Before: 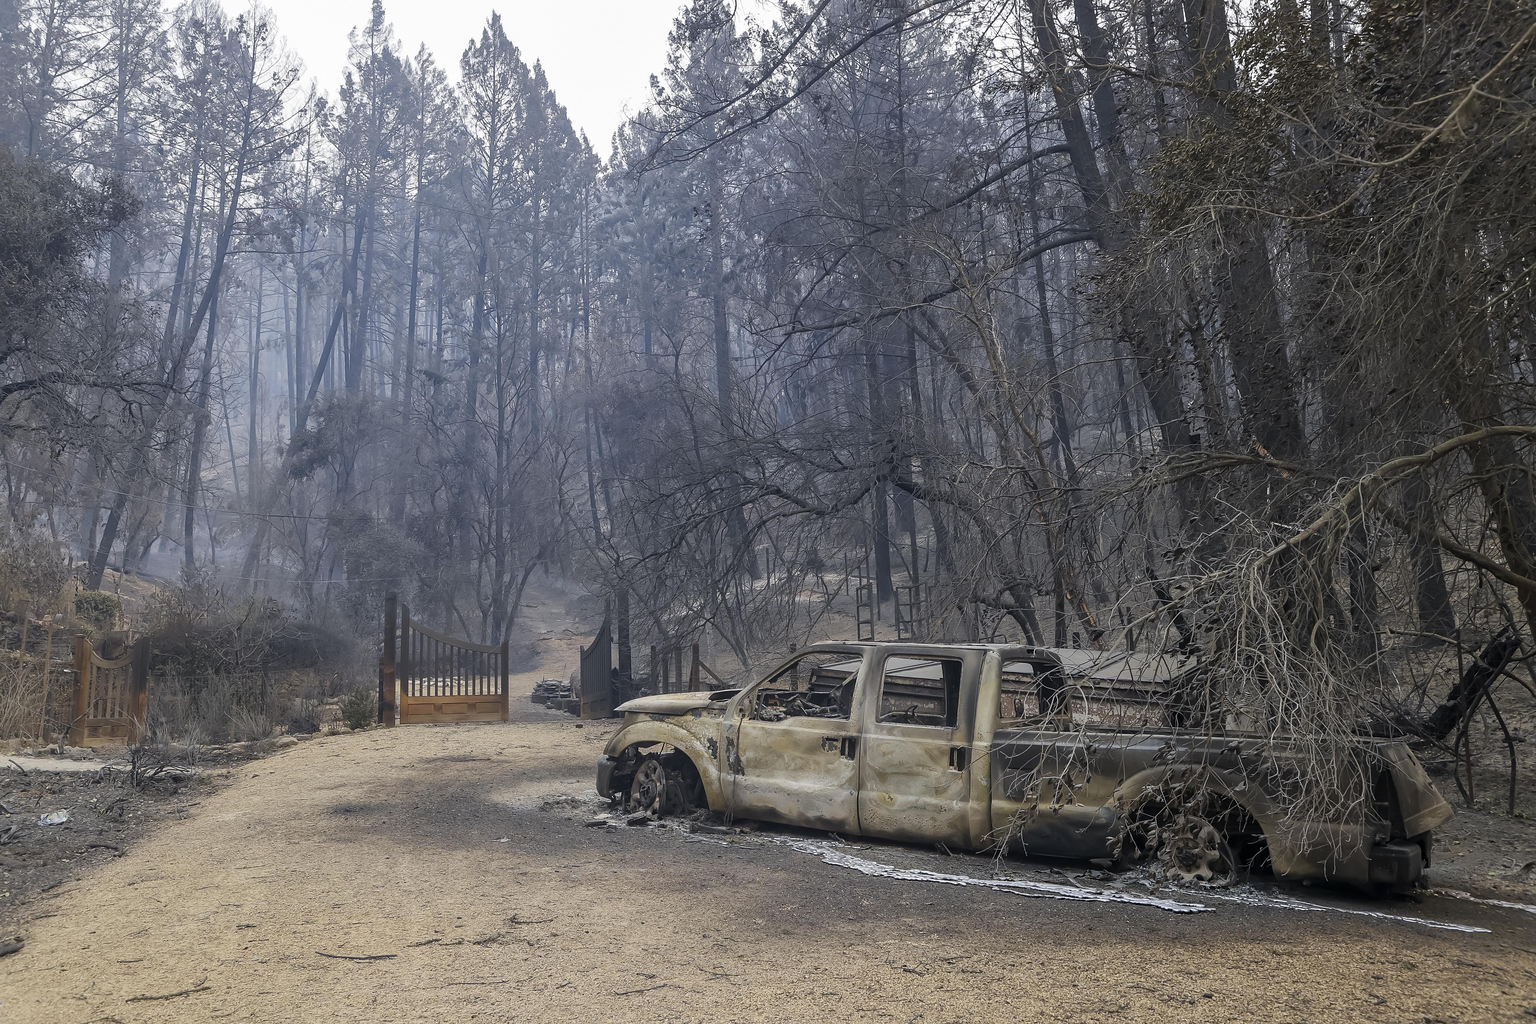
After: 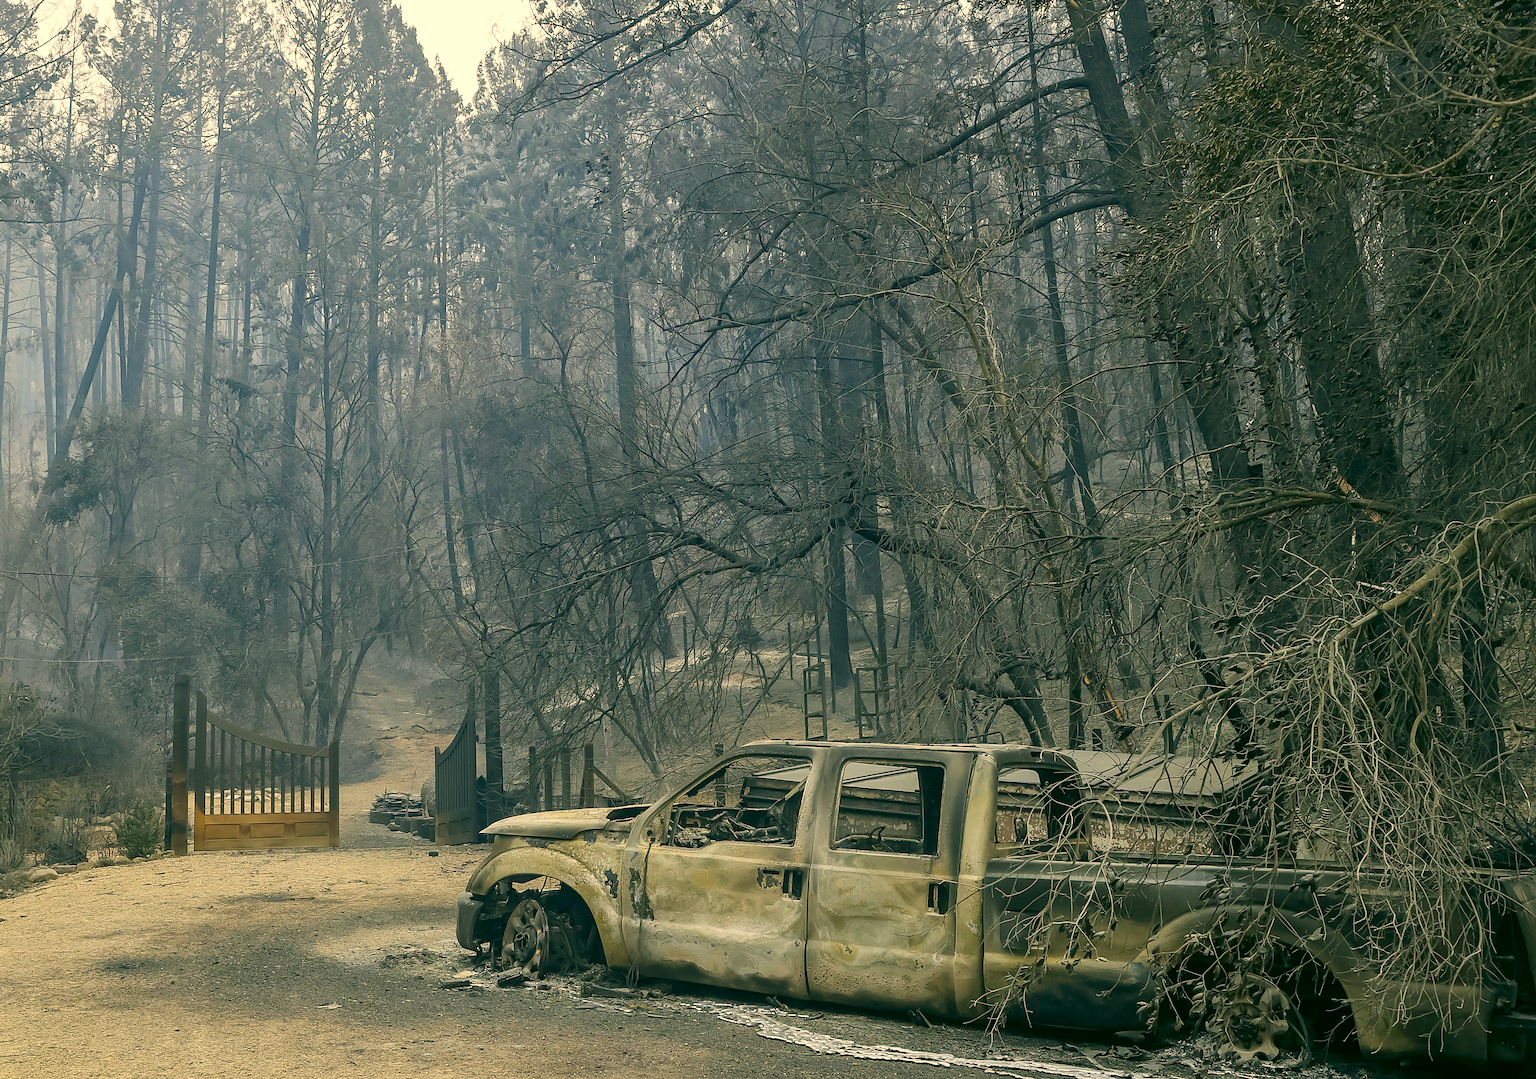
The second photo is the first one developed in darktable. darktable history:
color correction: highlights a* 4.8, highlights b* 23.57, shadows a* -16.2, shadows b* 3.84
exposure: exposure 0.178 EV, compensate exposure bias true, compensate highlight preservation false
crop: left 16.609%, top 8.472%, right 8.488%, bottom 12.586%
